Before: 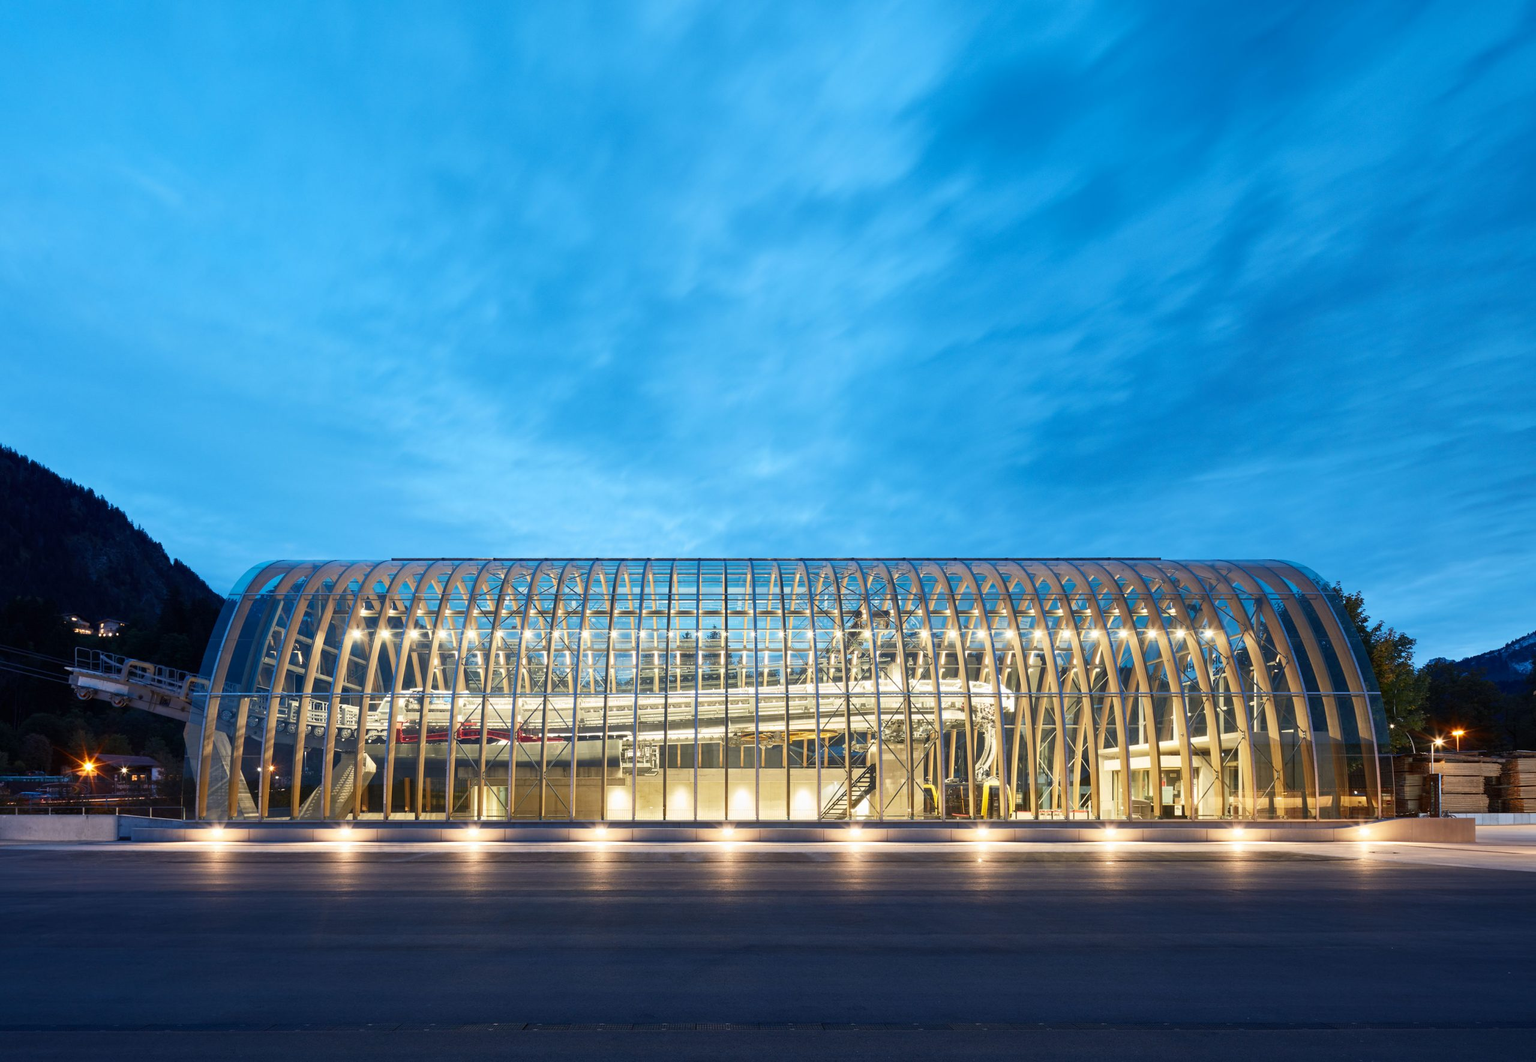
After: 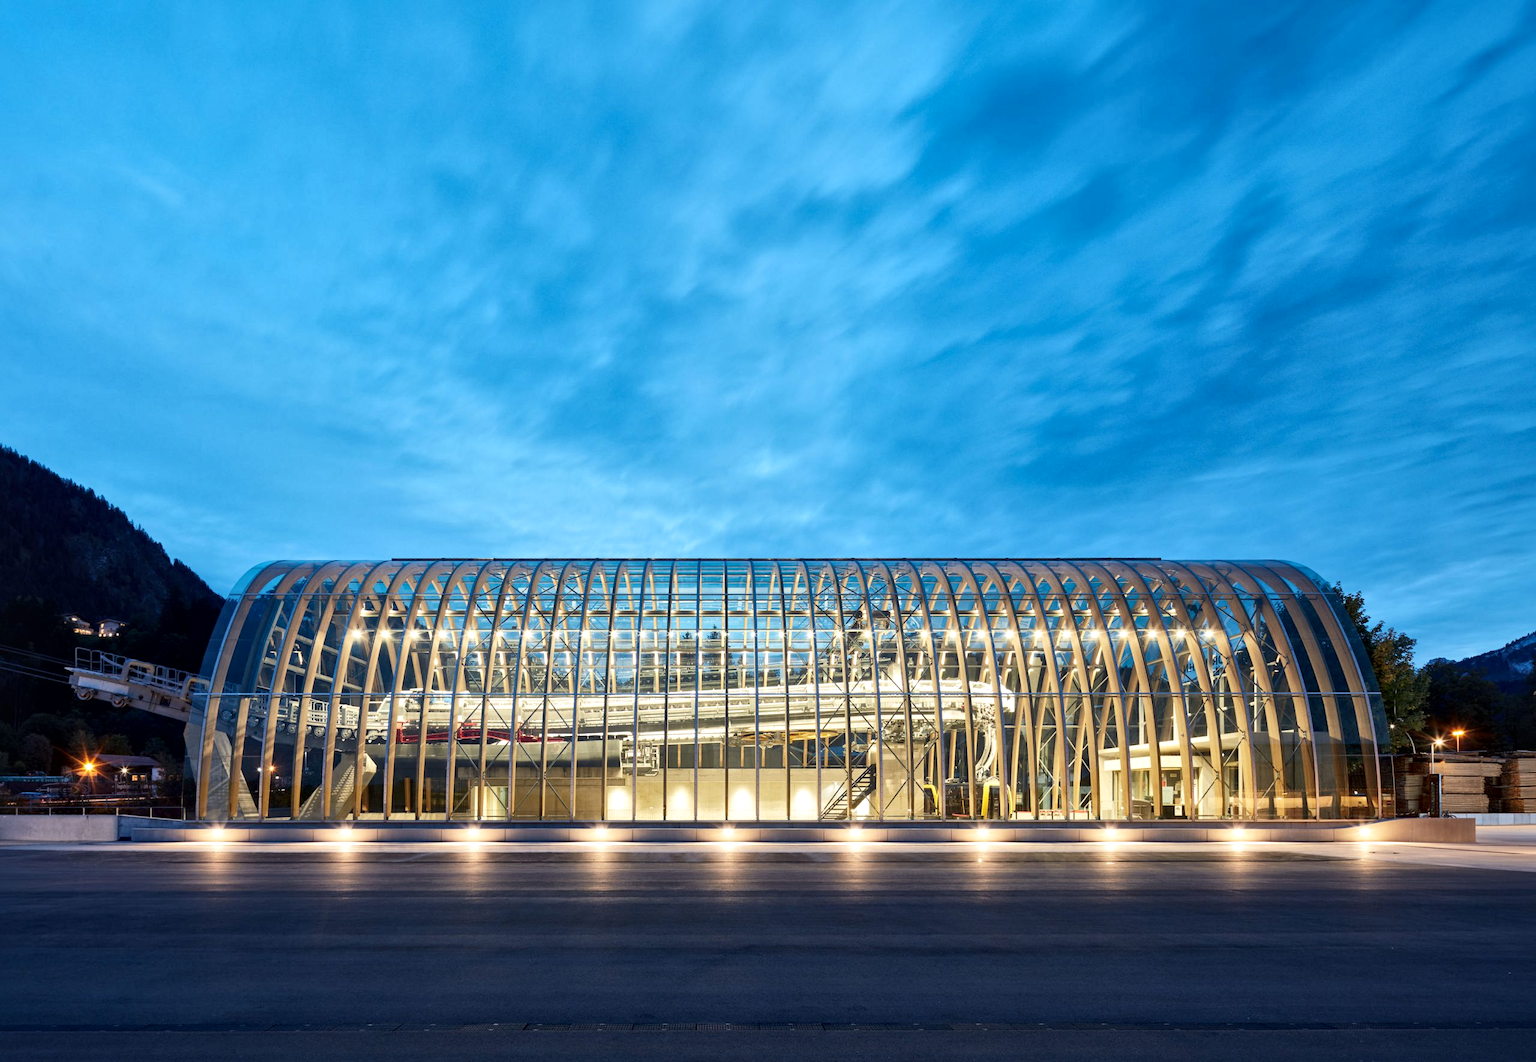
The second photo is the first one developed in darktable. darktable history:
local contrast: mode bilateral grid, contrast 20, coarseness 49, detail 161%, midtone range 0.2
tone curve: curves: ch0 [(0, 0) (0.003, 0.012) (0.011, 0.015) (0.025, 0.027) (0.044, 0.045) (0.069, 0.064) (0.1, 0.093) (0.136, 0.133) (0.177, 0.177) (0.224, 0.221) (0.277, 0.272) (0.335, 0.342) (0.399, 0.398) (0.468, 0.462) (0.543, 0.547) (0.623, 0.624) (0.709, 0.711) (0.801, 0.792) (0.898, 0.889) (1, 1)], color space Lab, independent channels, preserve colors none
